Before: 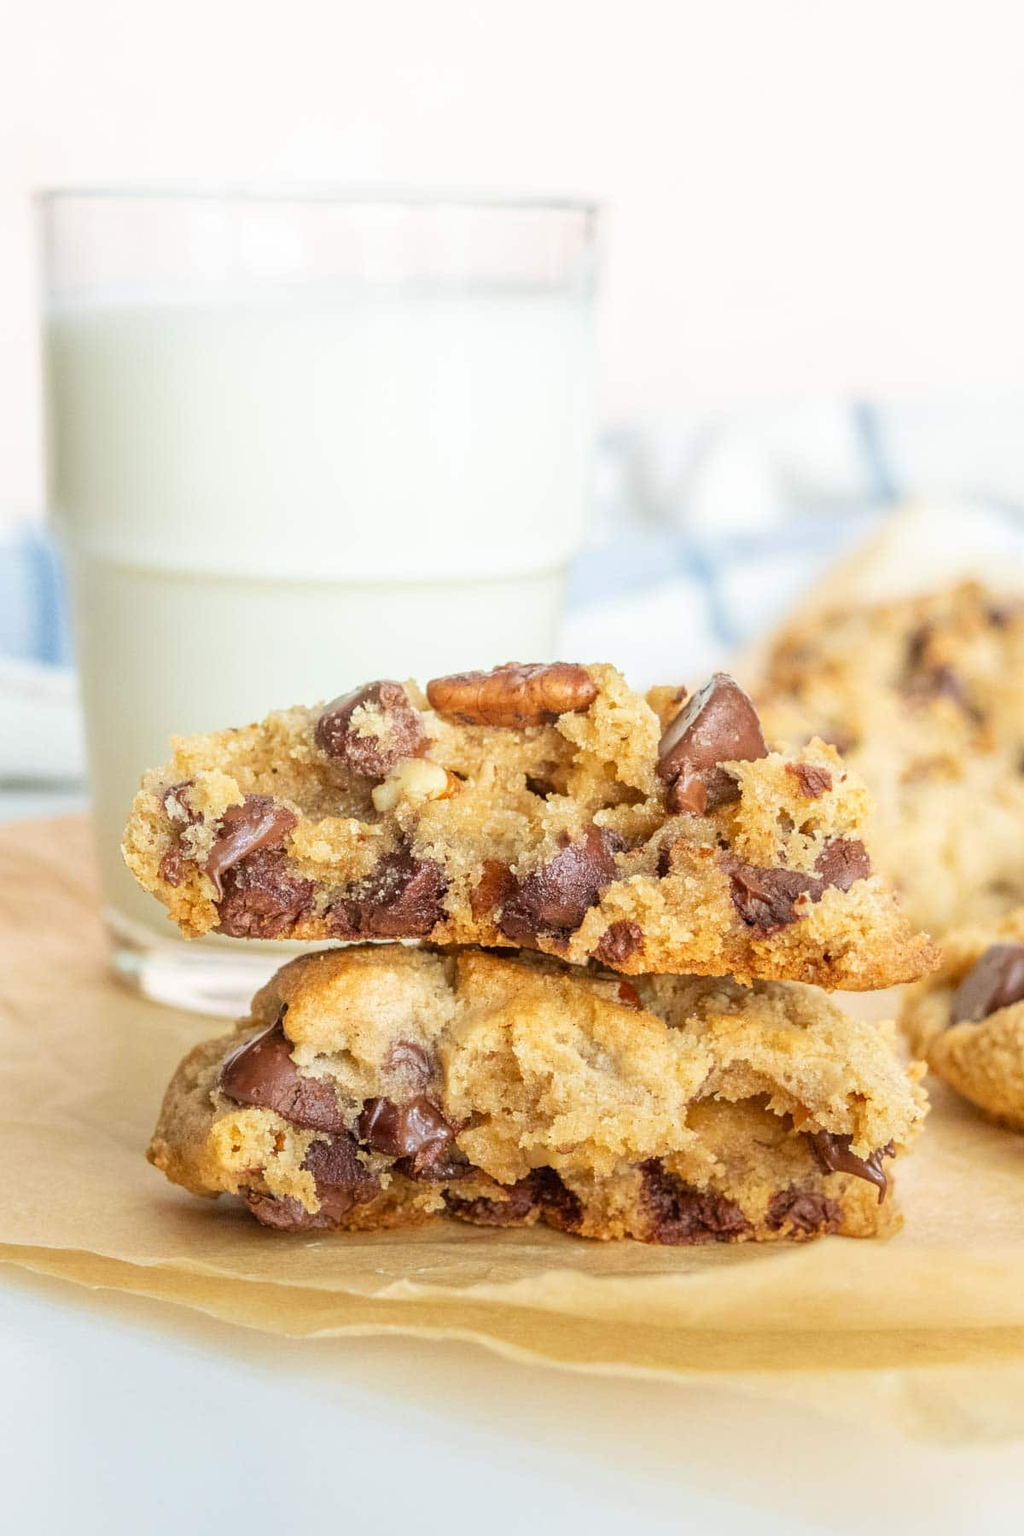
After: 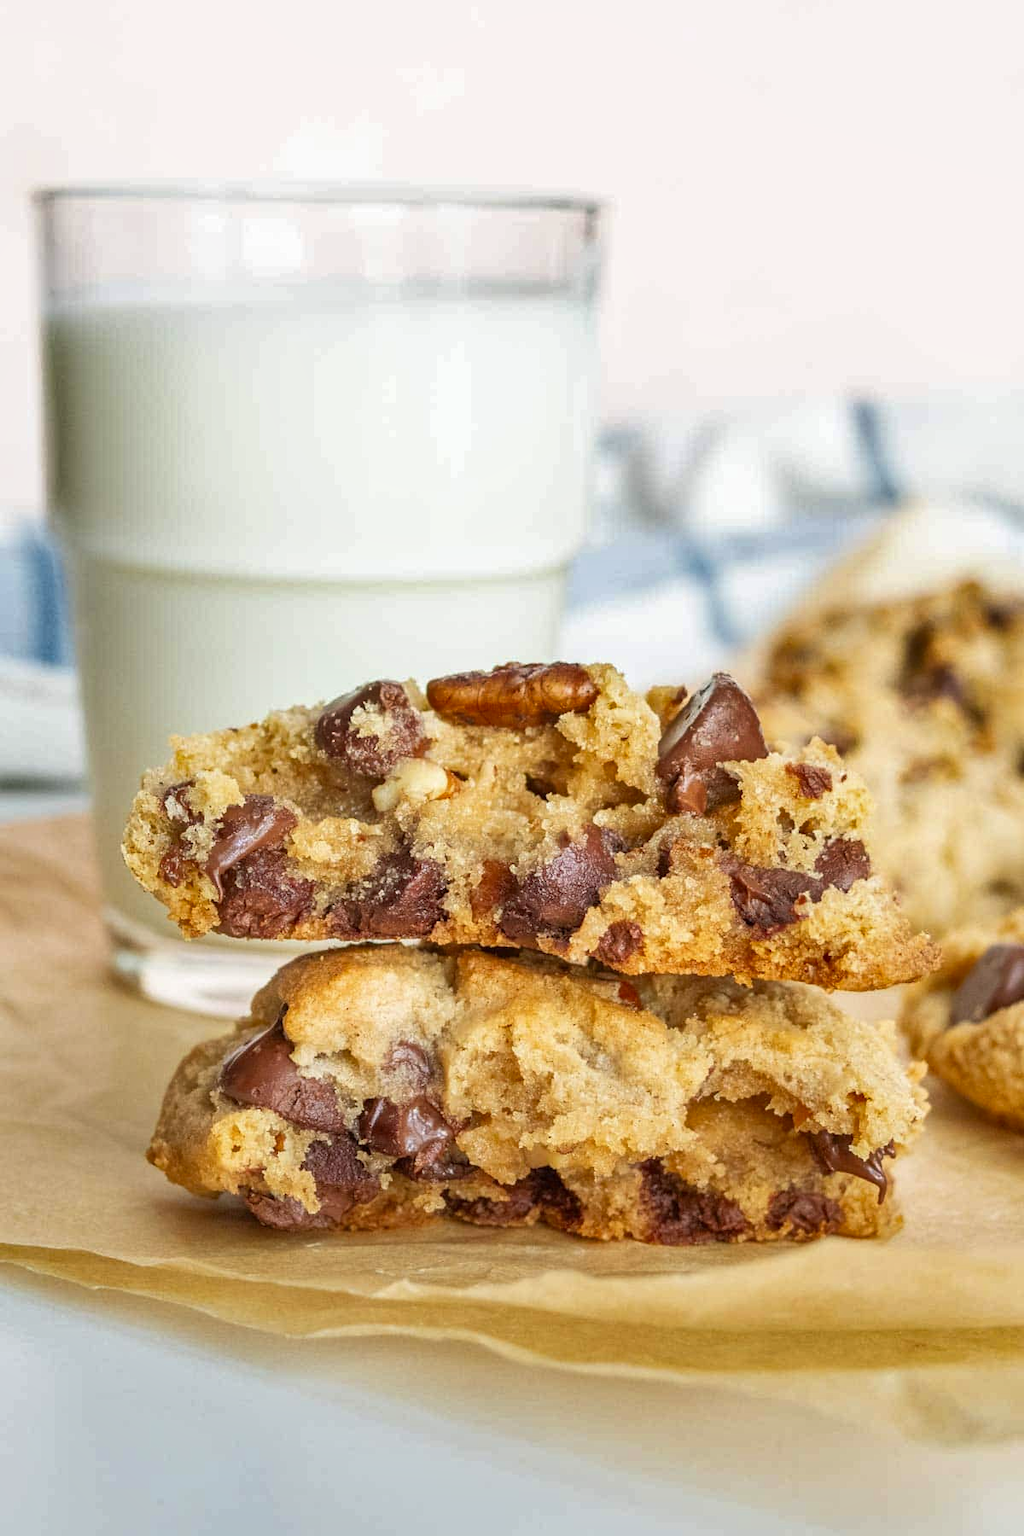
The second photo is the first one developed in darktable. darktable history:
tone equalizer: -8 EV -0.55 EV
shadows and highlights: shadows 75, highlights -60.85, soften with gaussian
